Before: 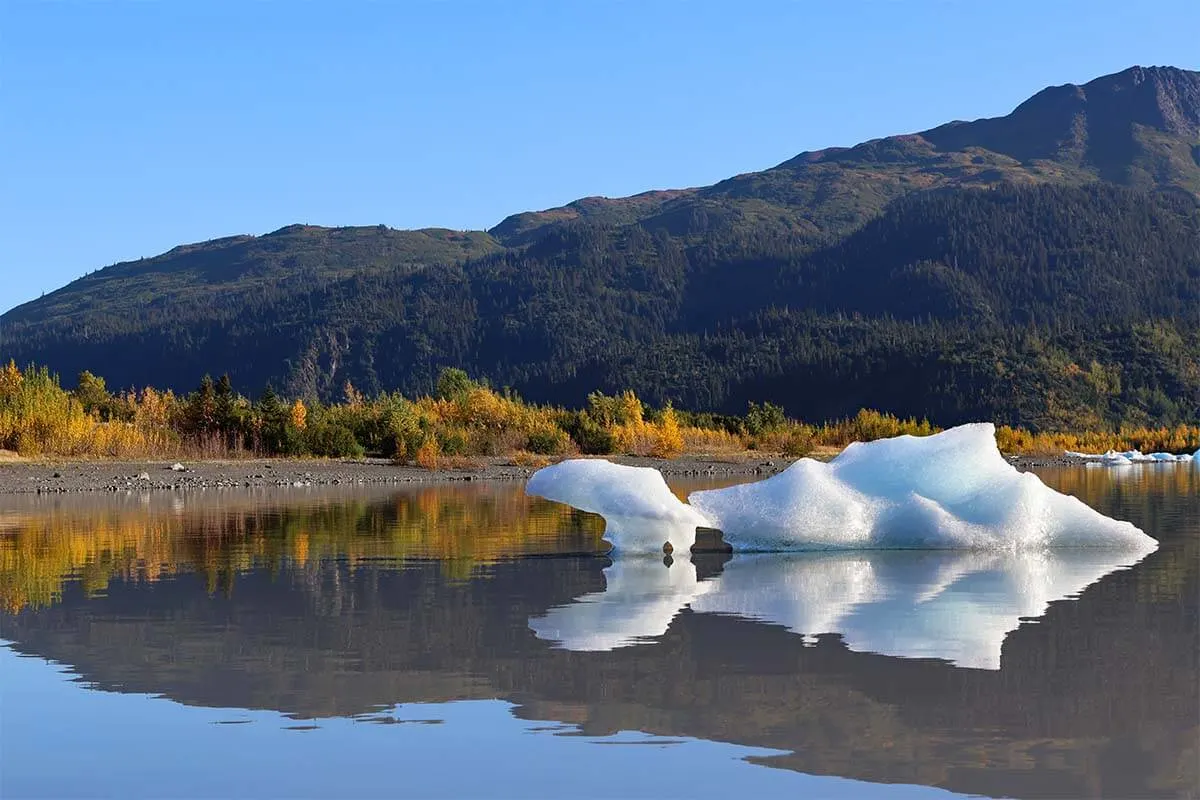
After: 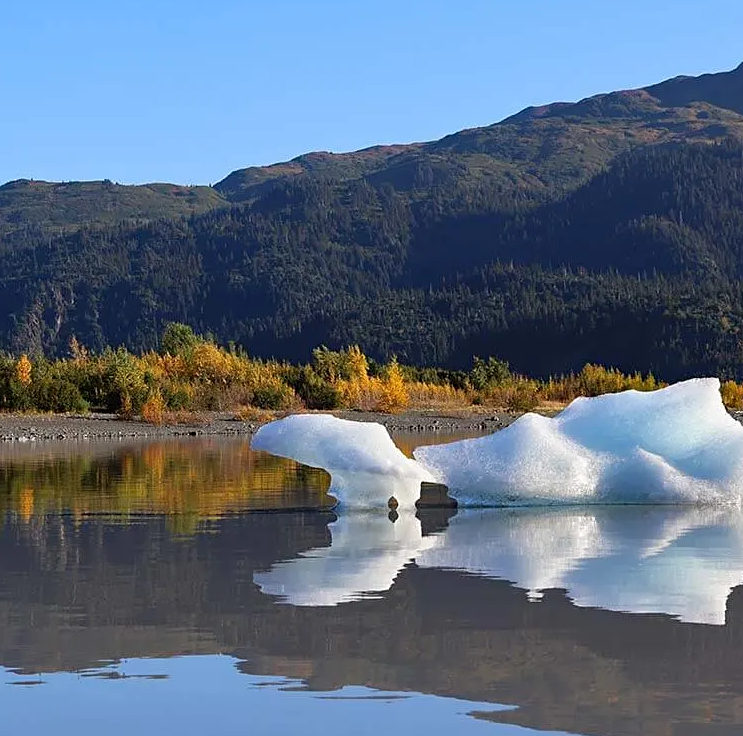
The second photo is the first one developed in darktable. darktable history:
sharpen: amount 0.203
crop and rotate: left 22.984%, top 5.636%, right 15.048%, bottom 2.311%
